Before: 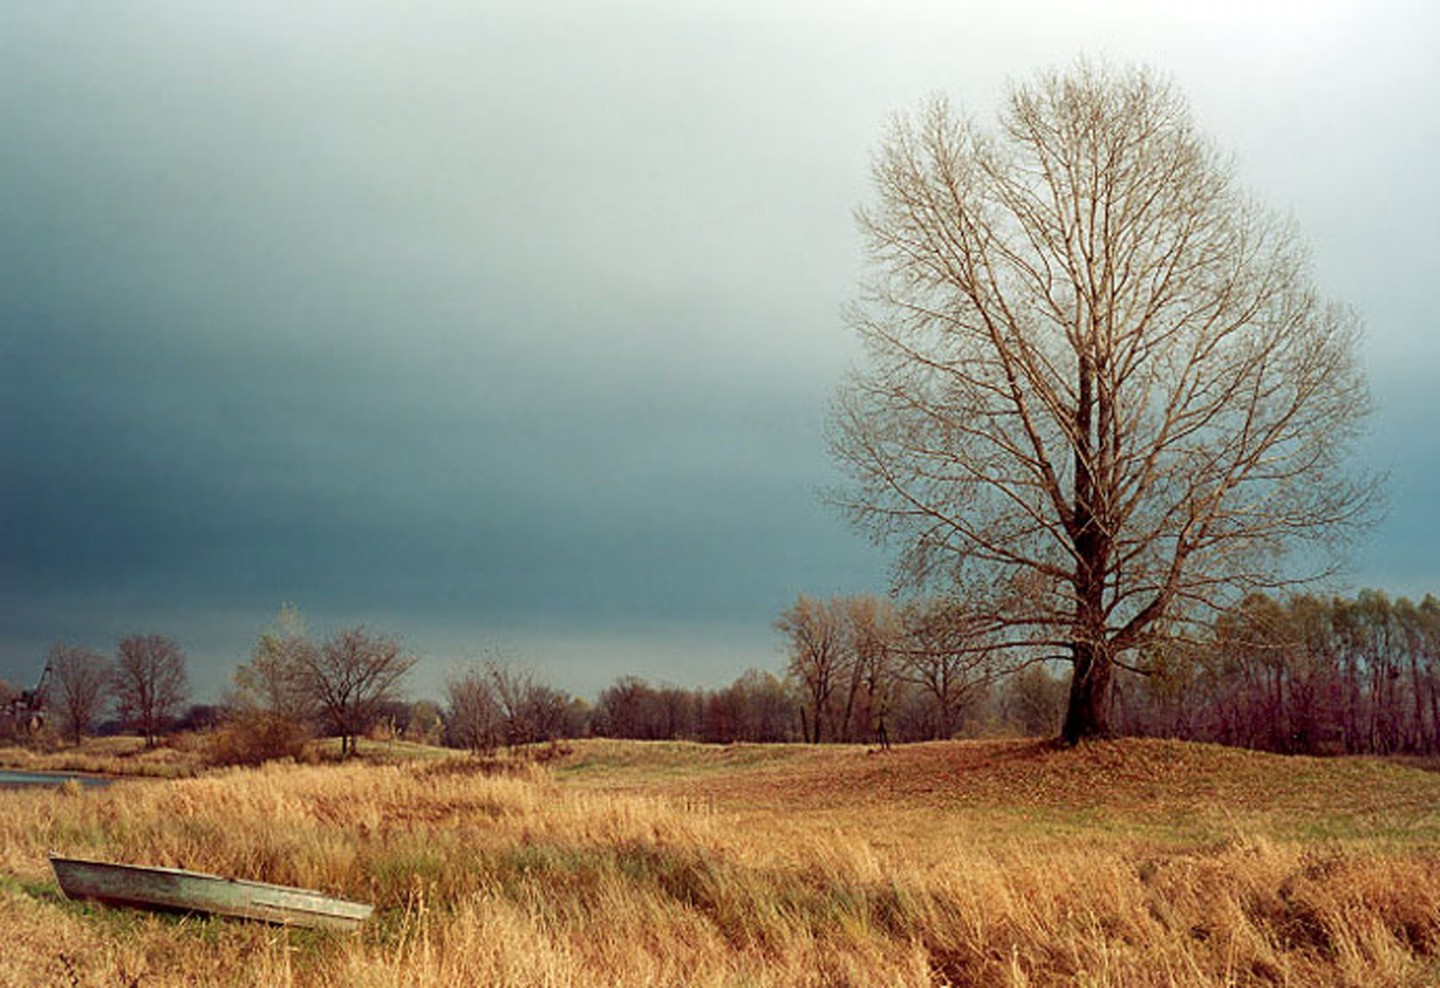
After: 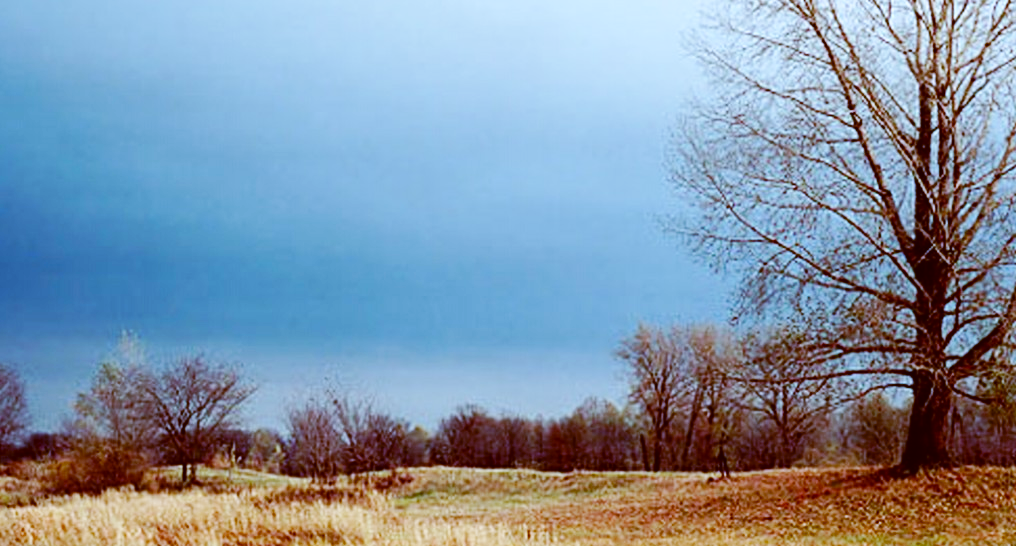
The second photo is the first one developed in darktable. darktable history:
base curve: curves: ch0 [(0, 0) (0.032, 0.025) (0.121, 0.166) (0.206, 0.329) (0.605, 0.79) (1, 1)], preserve colors none
white balance: red 0.871, blue 1.249
color balance: lift [1, 1.015, 1.004, 0.985], gamma [1, 0.958, 0.971, 1.042], gain [1, 0.956, 0.977, 1.044]
crop: left 11.123%, top 27.61%, right 18.3%, bottom 17.034%
